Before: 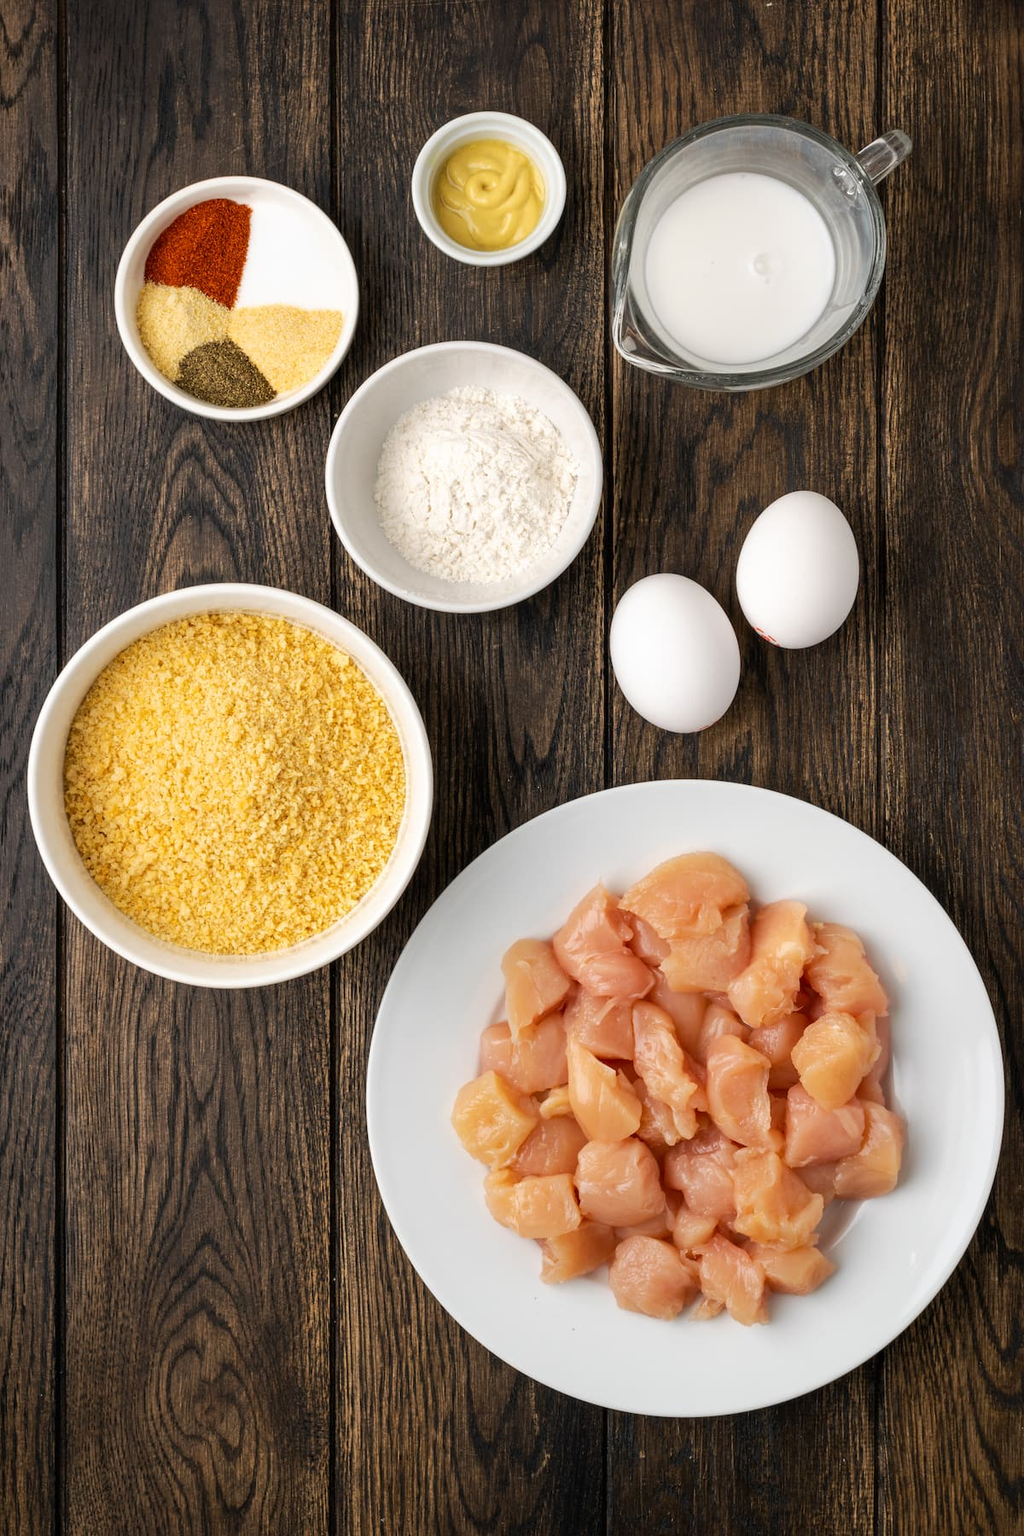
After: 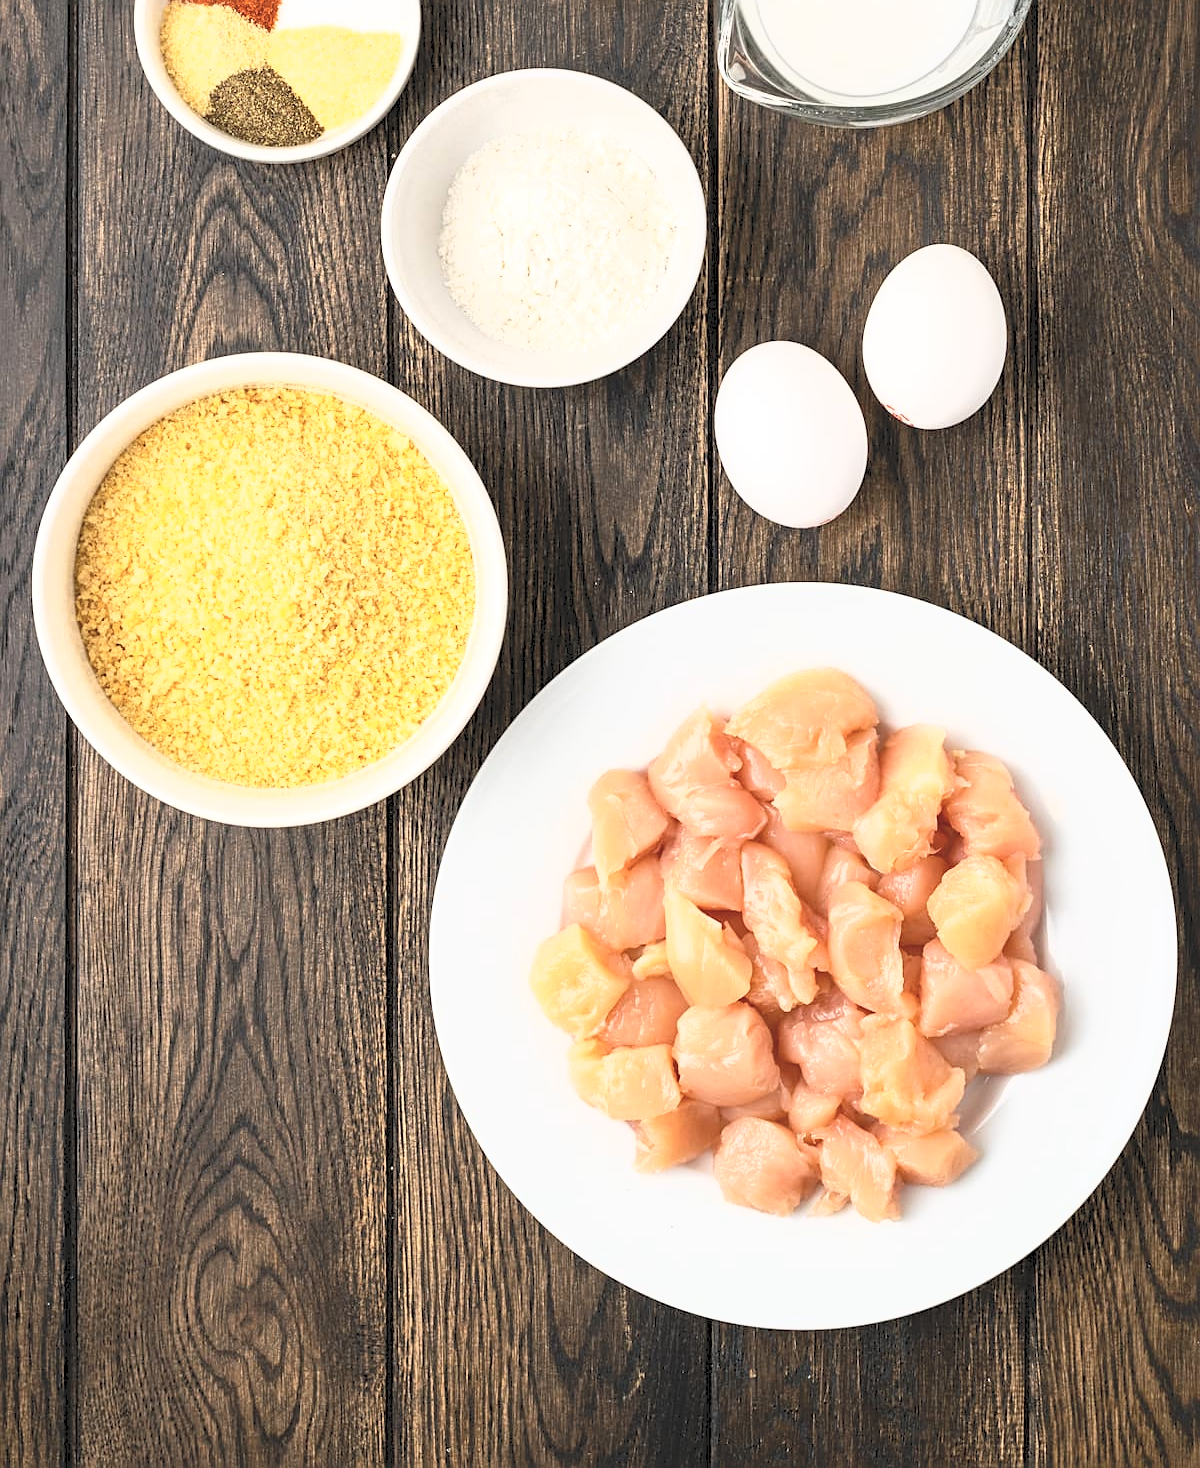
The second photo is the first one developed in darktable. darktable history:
tone curve: curves: ch0 [(0, 0) (0.003, 0.115) (0.011, 0.133) (0.025, 0.157) (0.044, 0.182) (0.069, 0.209) (0.1, 0.239) (0.136, 0.279) (0.177, 0.326) (0.224, 0.379) (0.277, 0.436) (0.335, 0.507) (0.399, 0.587) (0.468, 0.671) (0.543, 0.75) (0.623, 0.837) (0.709, 0.916) (0.801, 0.978) (0.898, 0.985) (1, 1)], color space Lab, independent channels, preserve colors none
crop and rotate: top 18.429%
sharpen: on, module defaults
